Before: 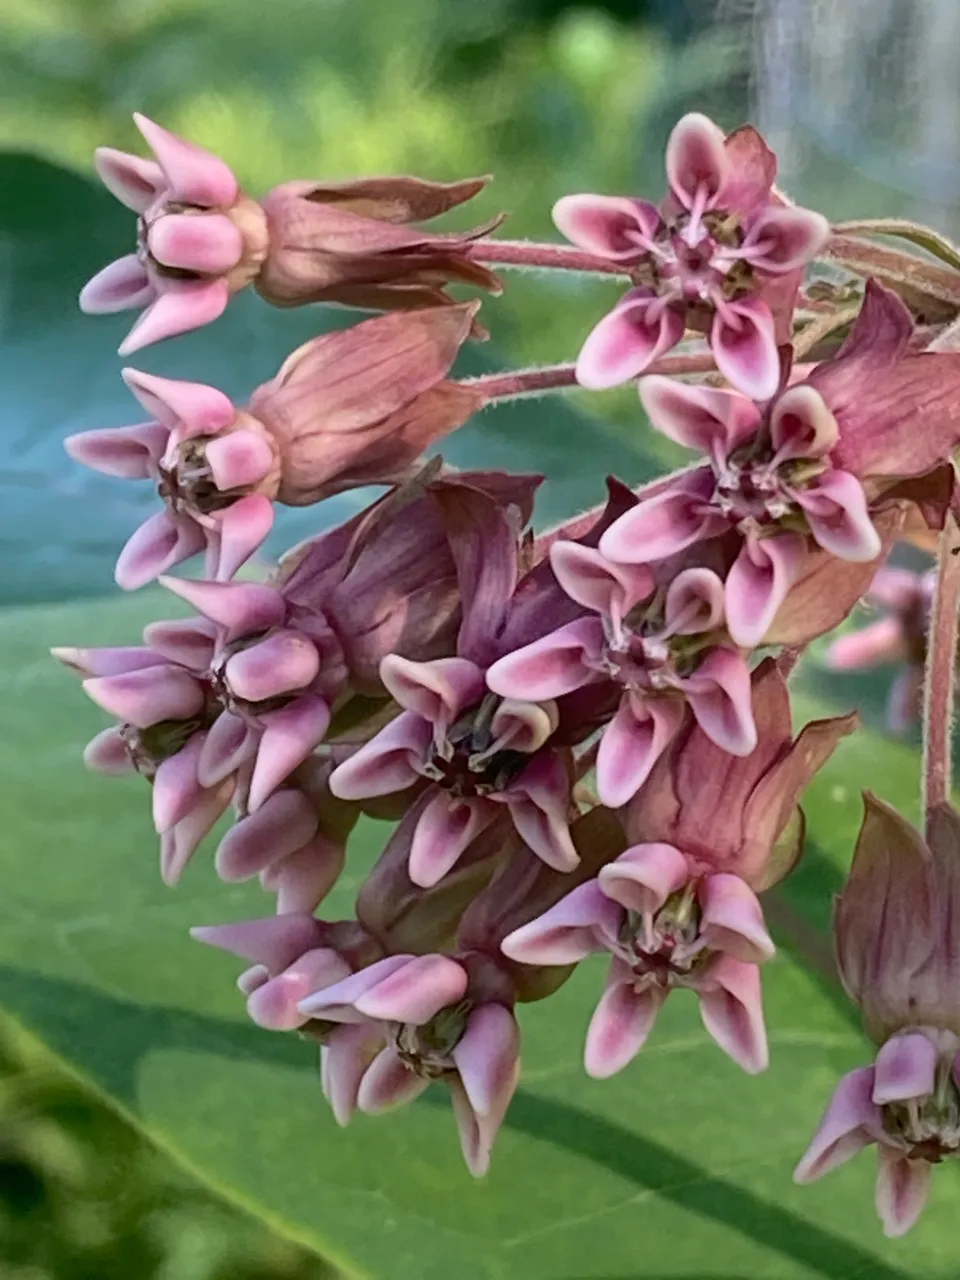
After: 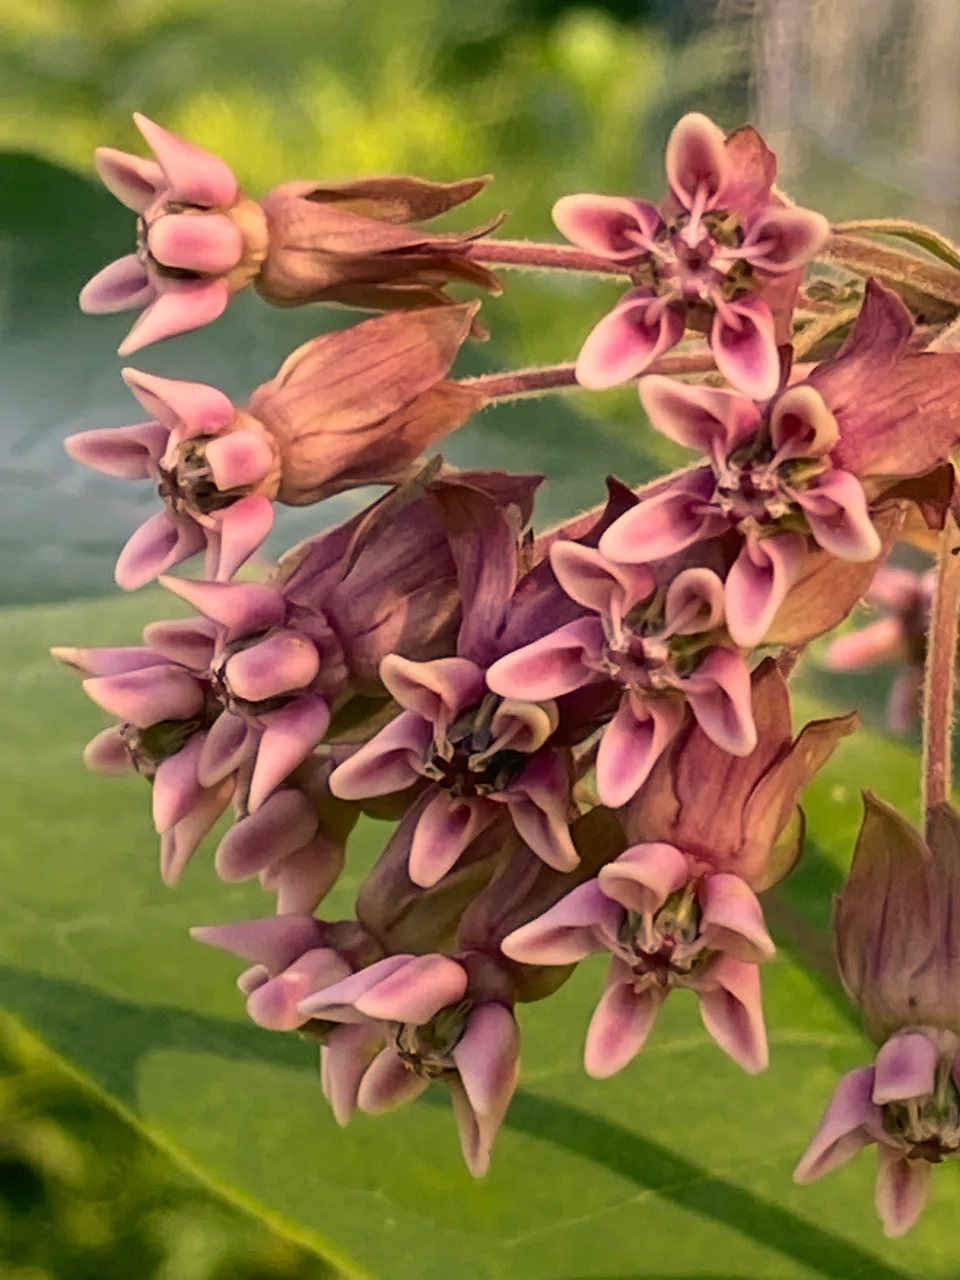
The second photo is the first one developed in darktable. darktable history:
color correction: highlights a* 14.78, highlights b* 32.21
